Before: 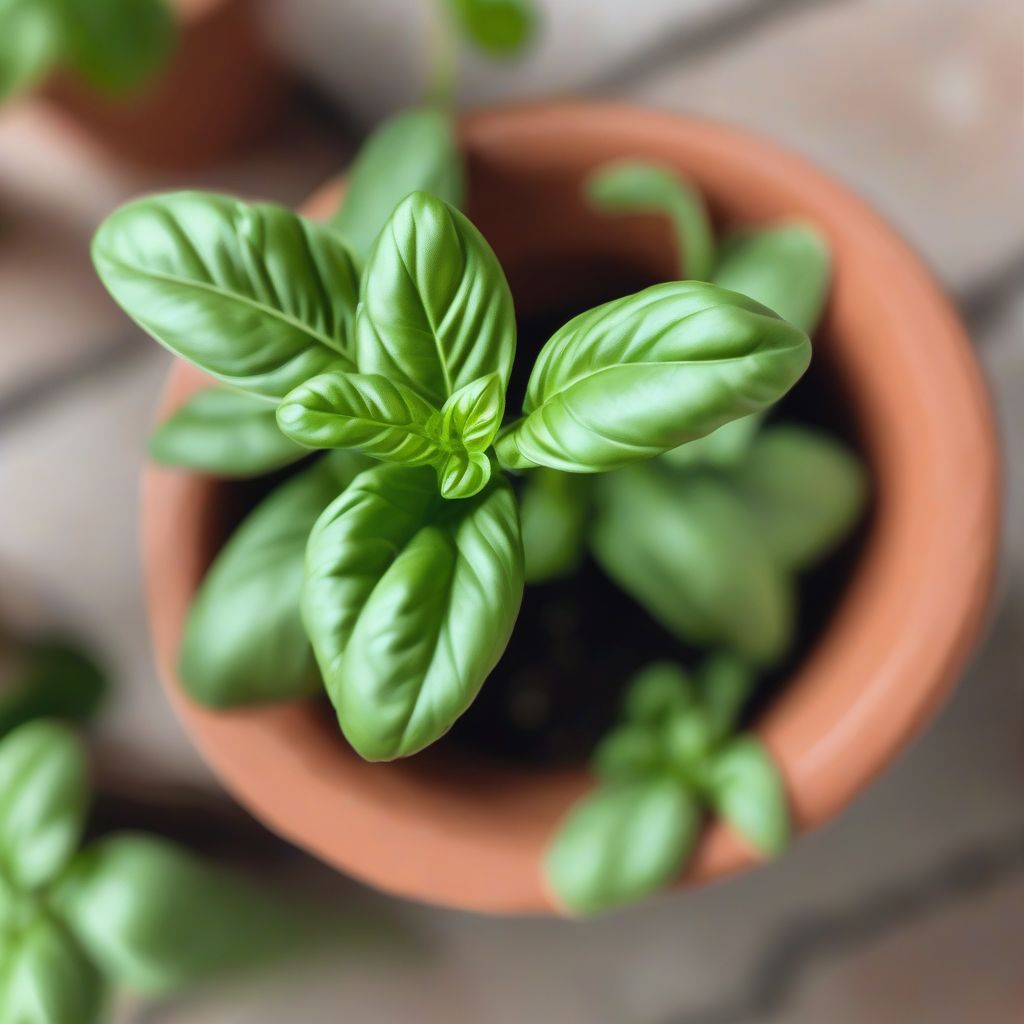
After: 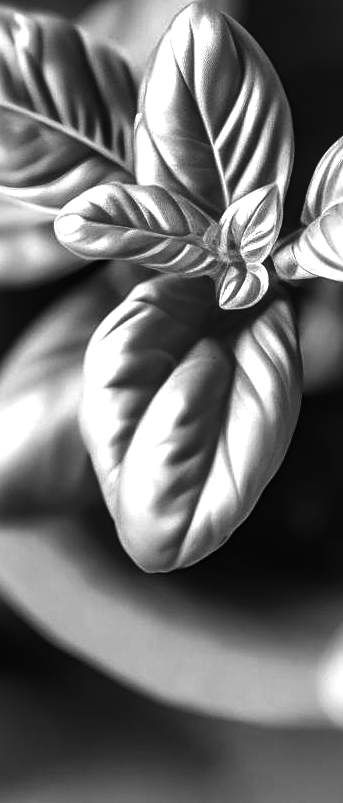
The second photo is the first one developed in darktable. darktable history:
crop and rotate: left 21.77%, top 18.528%, right 44.676%, bottom 2.997%
local contrast: on, module defaults
exposure: black level correction 0, exposure 1 EV, compensate exposure bias true, compensate highlight preservation false
sharpen: on, module defaults
contrast brightness saturation: contrast 0.09, brightness -0.59, saturation 0.17
color balance rgb: shadows lift › chroma 1%, shadows lift › hue 113°, highlights gain › chroma 0.2%, highlights gain › hue 333°, perceptual saturation grading › global saturation 20%, perceptual saturation grading › highlights -50%, perceptual saturation grading › shadows 25%, contrast -10%
monochrome: on, module defaults
color correction: highlights a* 15, highlights b* 31.55
